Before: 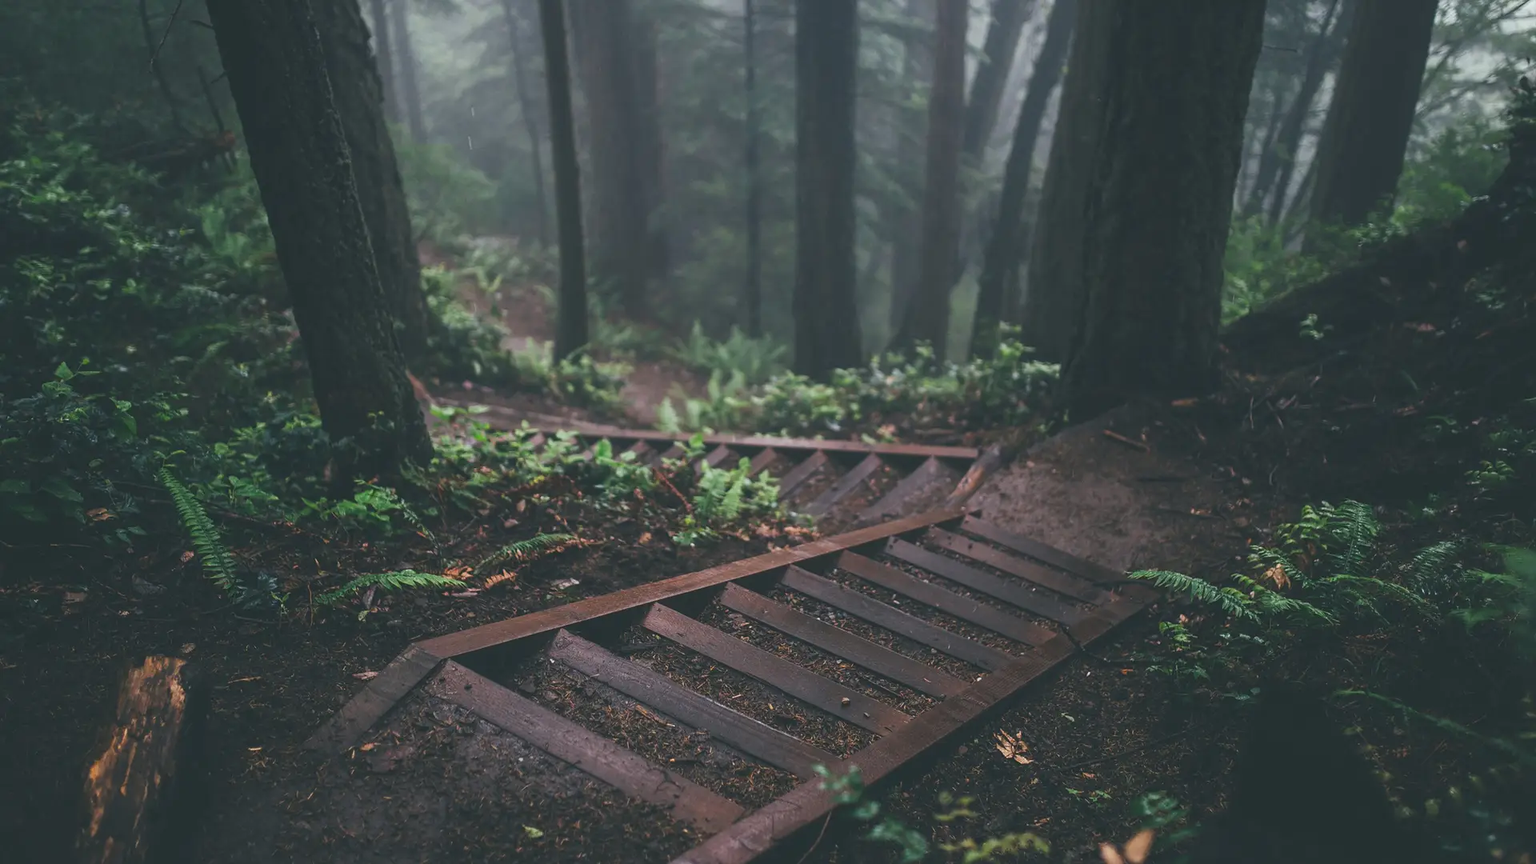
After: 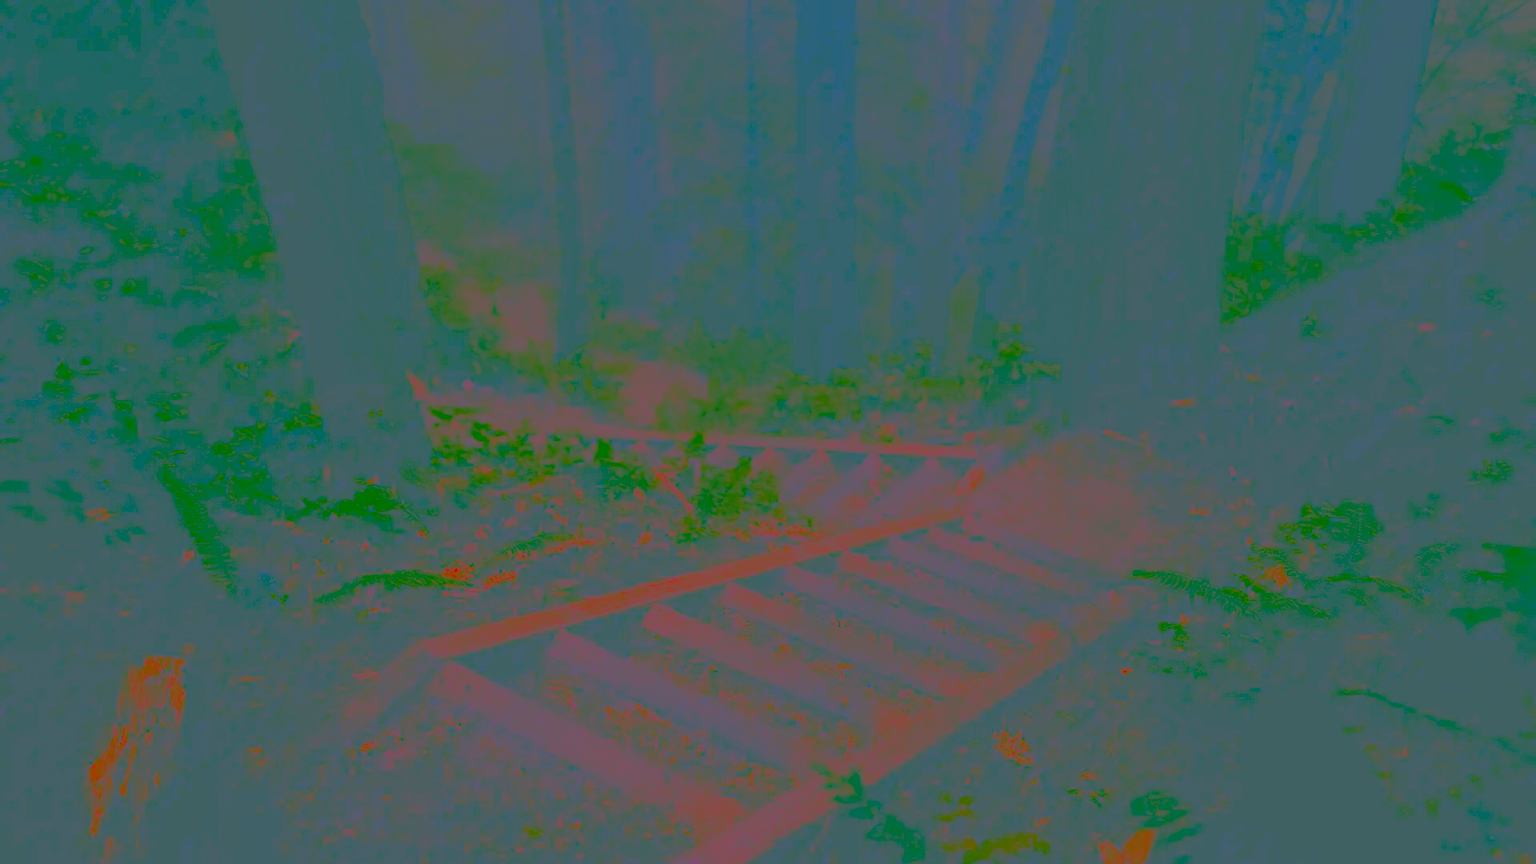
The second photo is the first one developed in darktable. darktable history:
base curve: curves: ch0 [(0, 0) (0.032, 0.037) (0.105, 0.228) (0.435, 0.76) (0.856, 0.983) (1, 1)], preserve colors none
contrast brightness saturation: contrast -0.979, brightness -0.173, saturation 0.768
